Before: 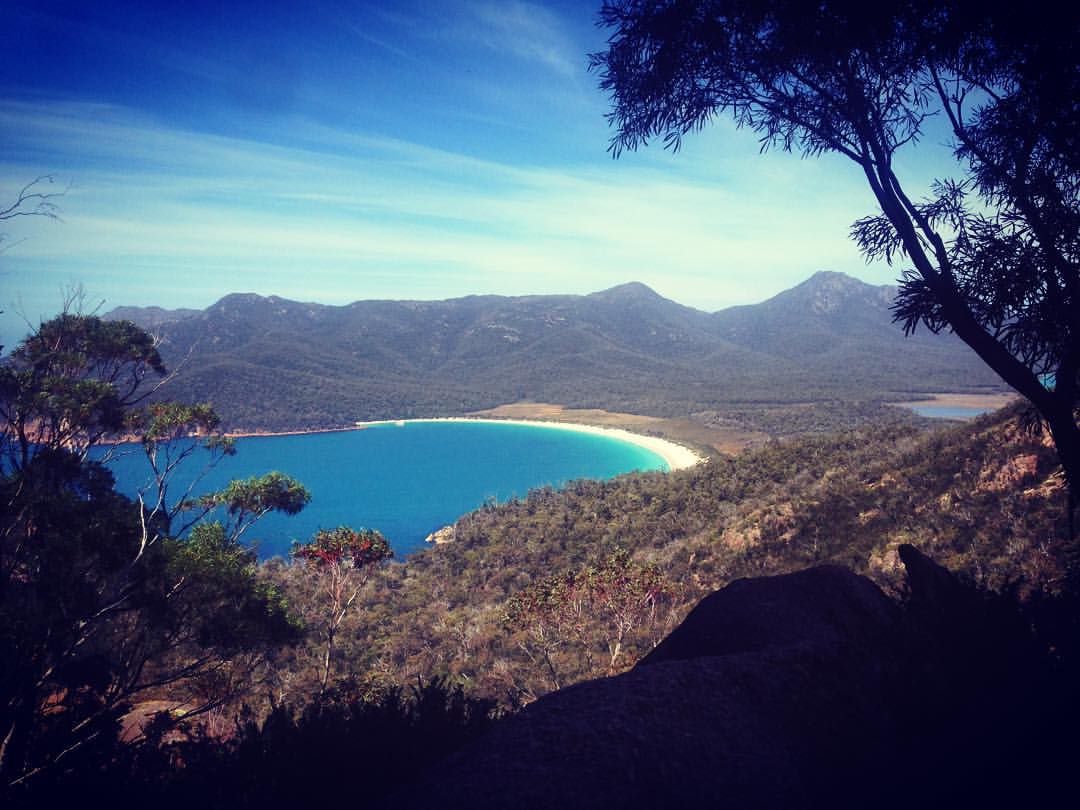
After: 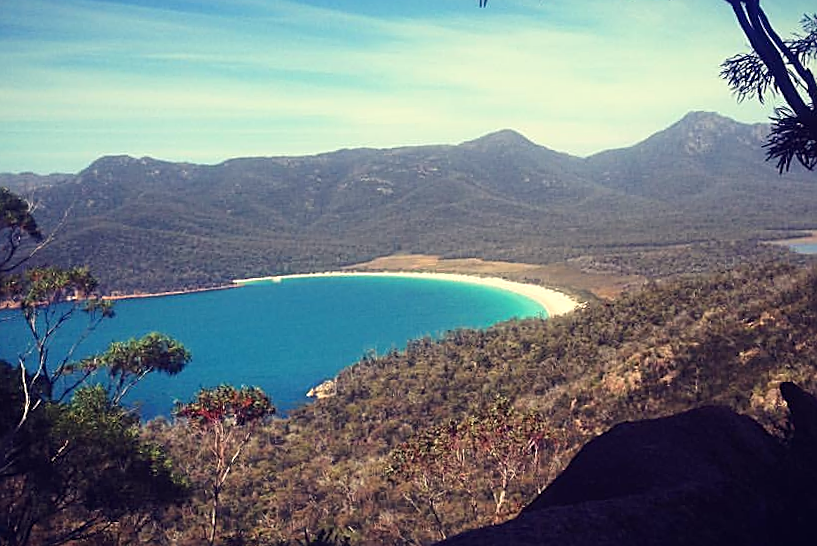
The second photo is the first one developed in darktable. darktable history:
crop: left 9.712%, top 16.928%, right 10.845%, bottom 12.332%
white balance: red 1.045, blue 0.932
sharpen: on, module defaults
rotate and perspective: rotation -2.12°, lens shift (vertical) 0.009, lens shift (horizontal) -0.008, automatic cropping original format, crop left 0.036, crop right 0.964, crop top 0.05, crop bottom 0.959
